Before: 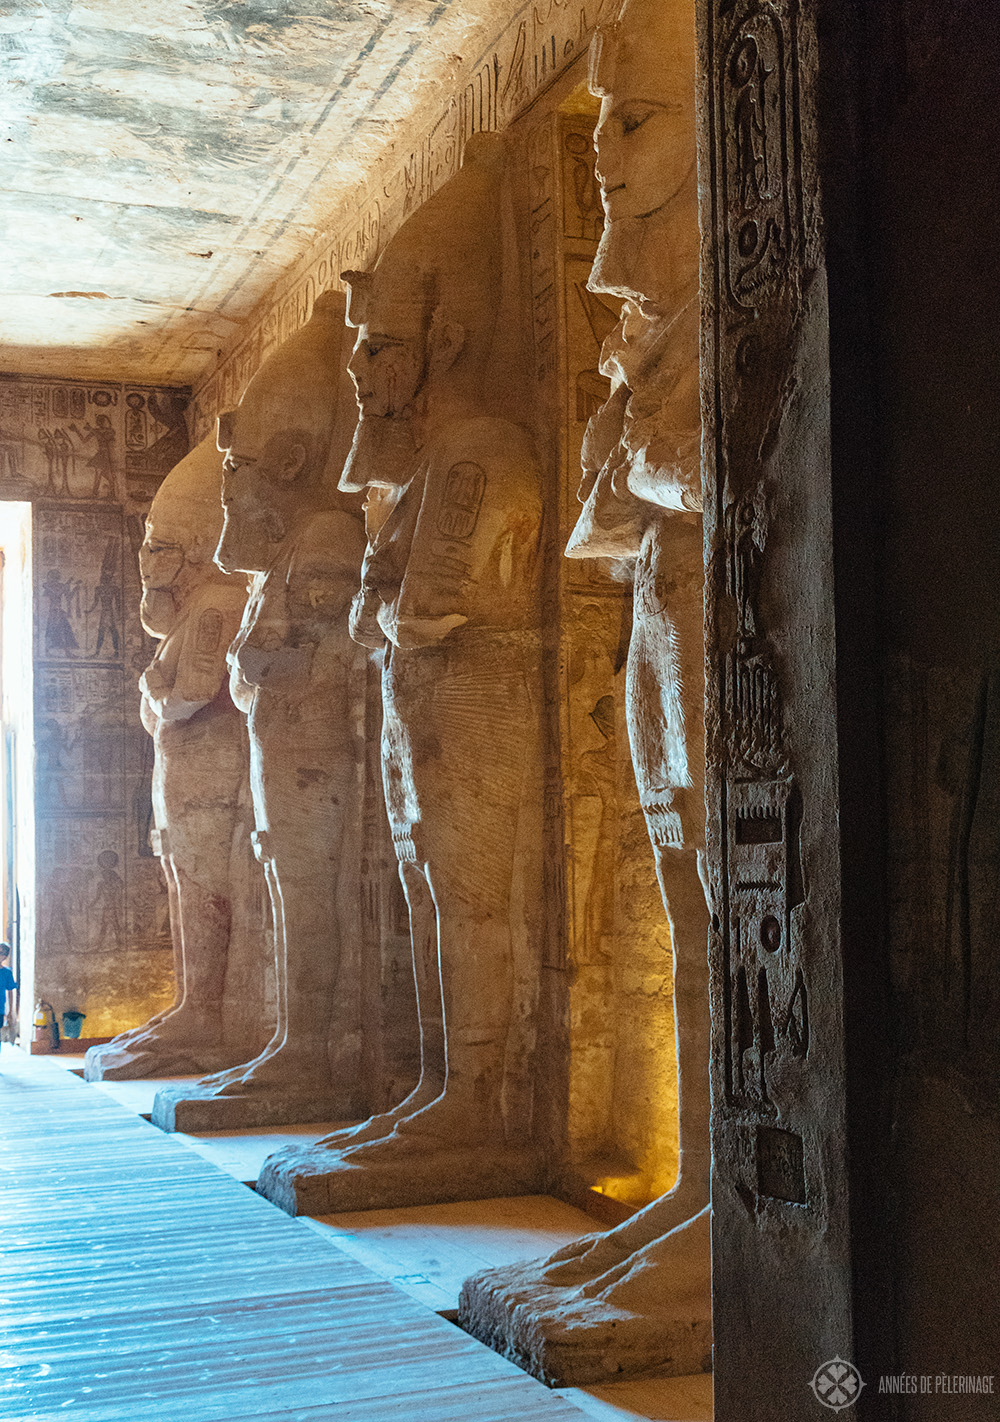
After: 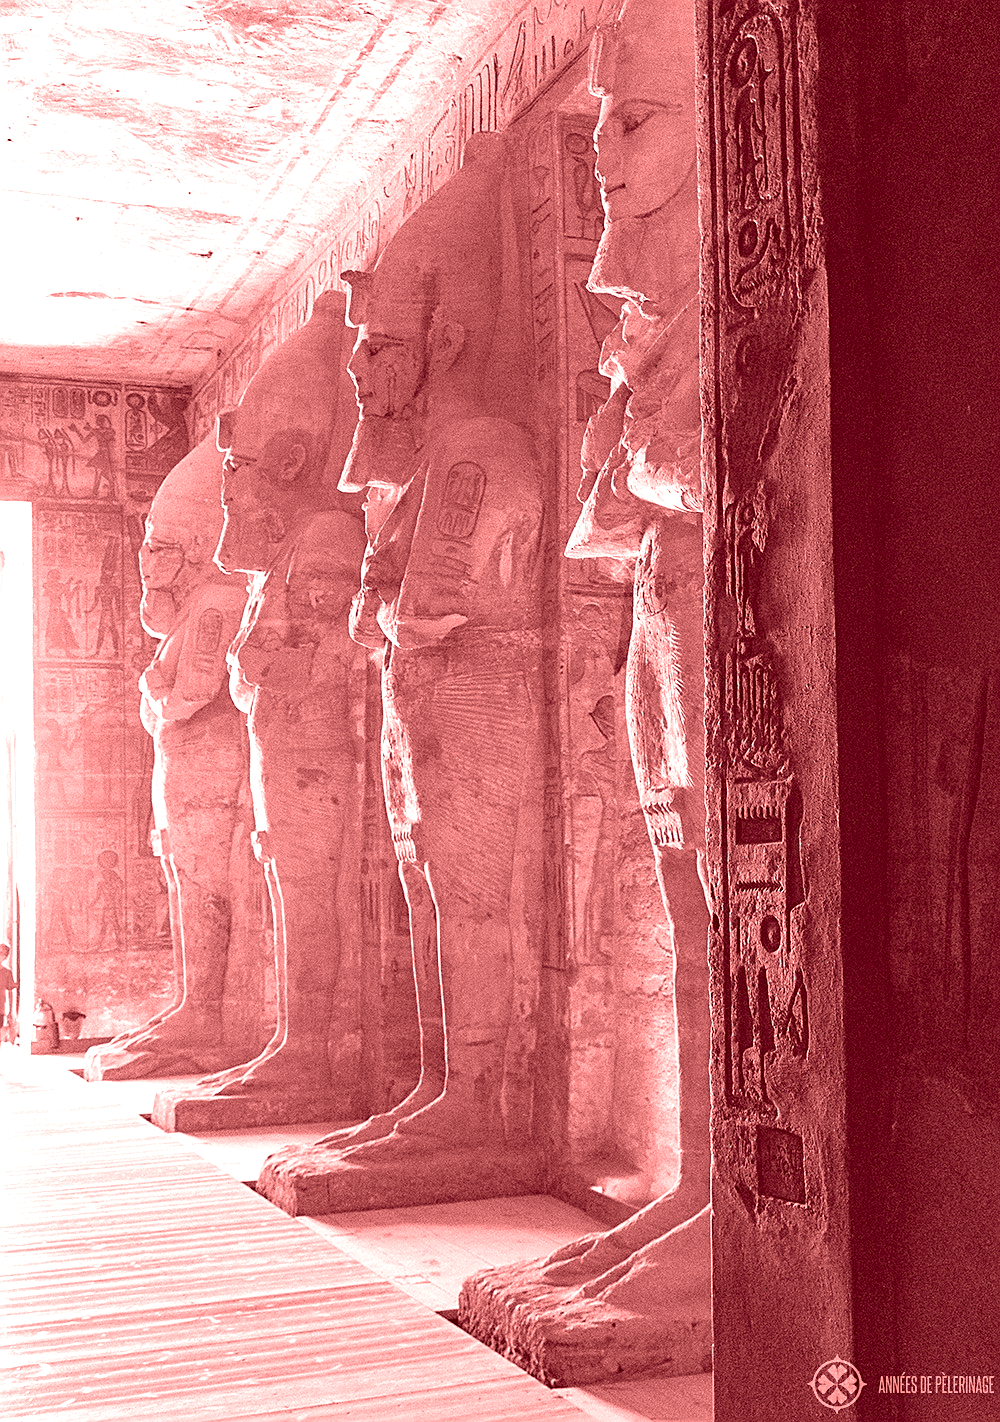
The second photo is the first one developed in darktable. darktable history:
white balance: red 0.976, blue 1.04
exposure: black level correction 0.001, exposure 0.5 EV, compensate exposure bias true, compensate highlight preservation false
sharpen: on, module defaults
colorize: saturation 60%, source mix 100%
